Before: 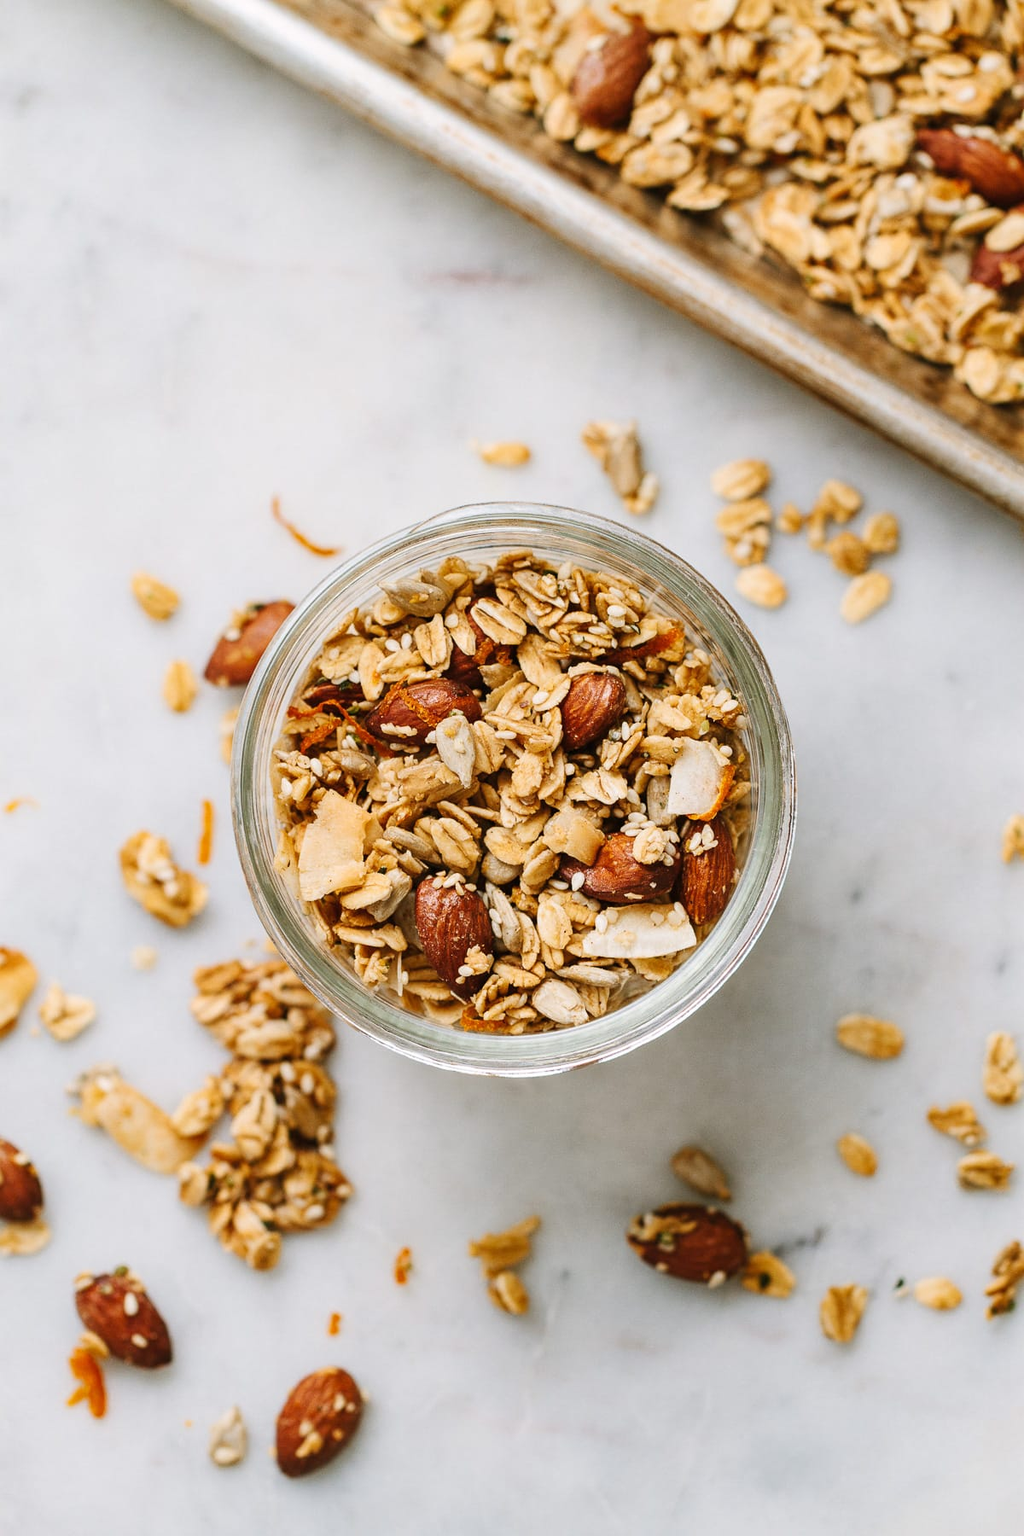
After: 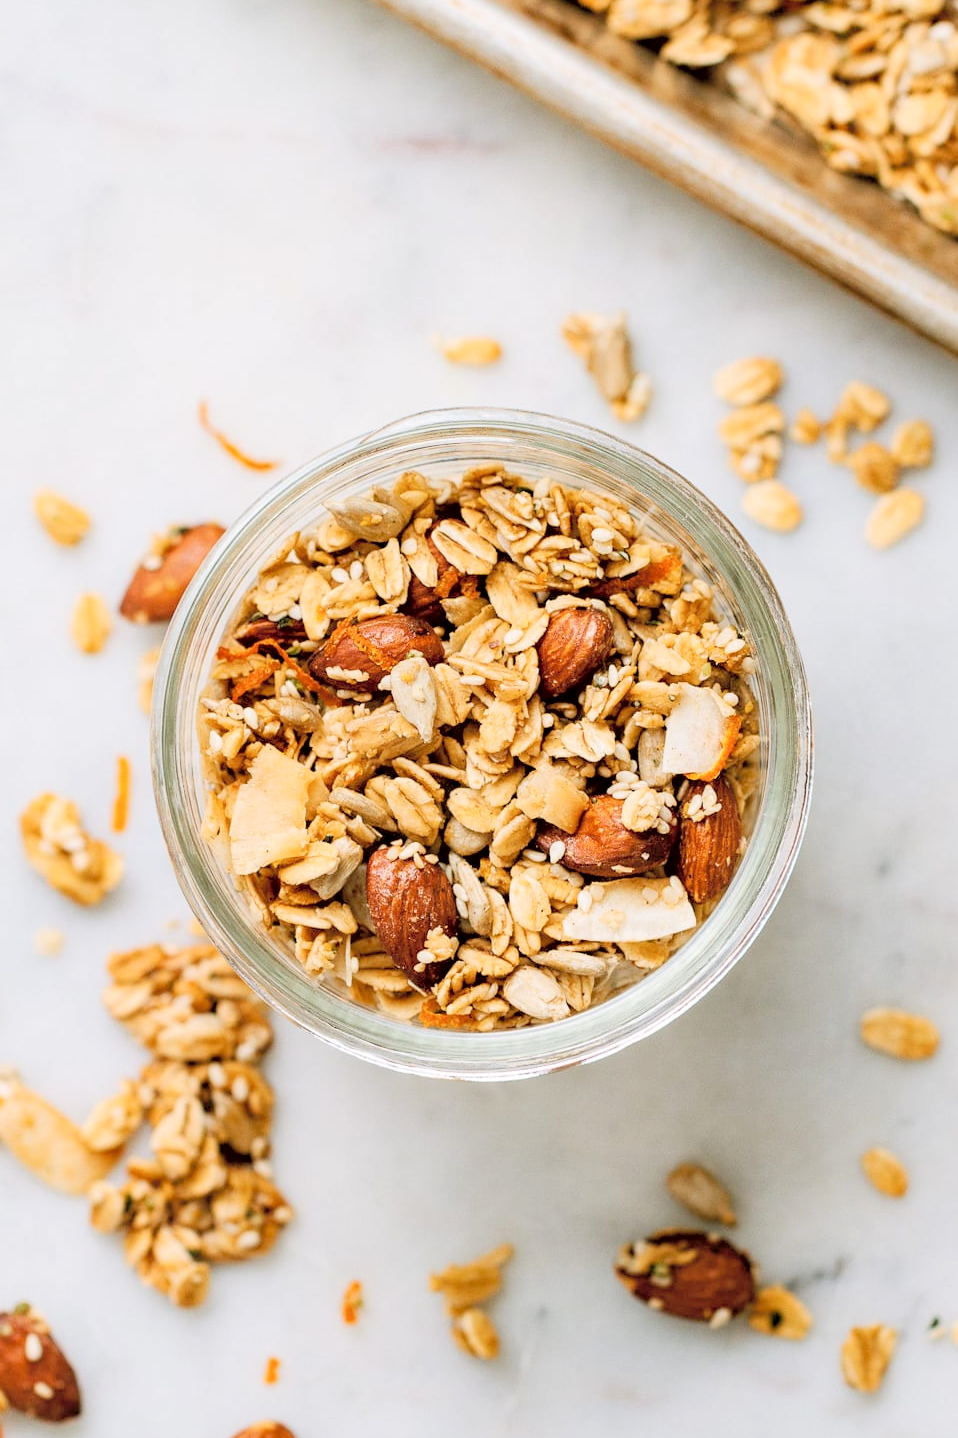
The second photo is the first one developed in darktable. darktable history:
exposure: black level correction 0.01, exposure 0.014 EV, compensate highlight preservation false
crop and rotate: left 10.071%, top 10.071%, right 10.02%, bottom 10.02%
contrast brightness saturation: brightness 0.28
